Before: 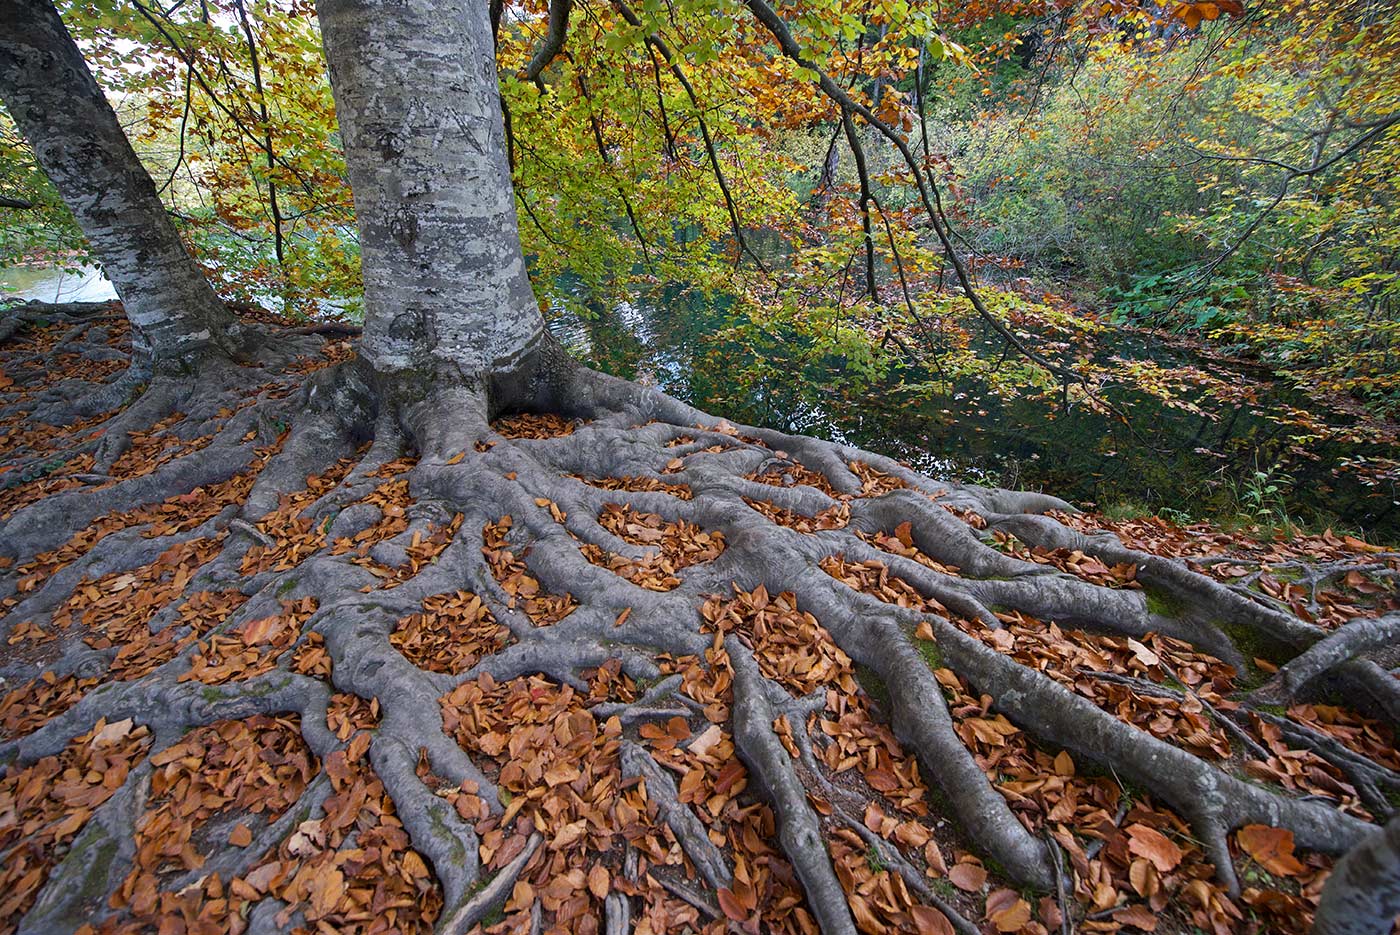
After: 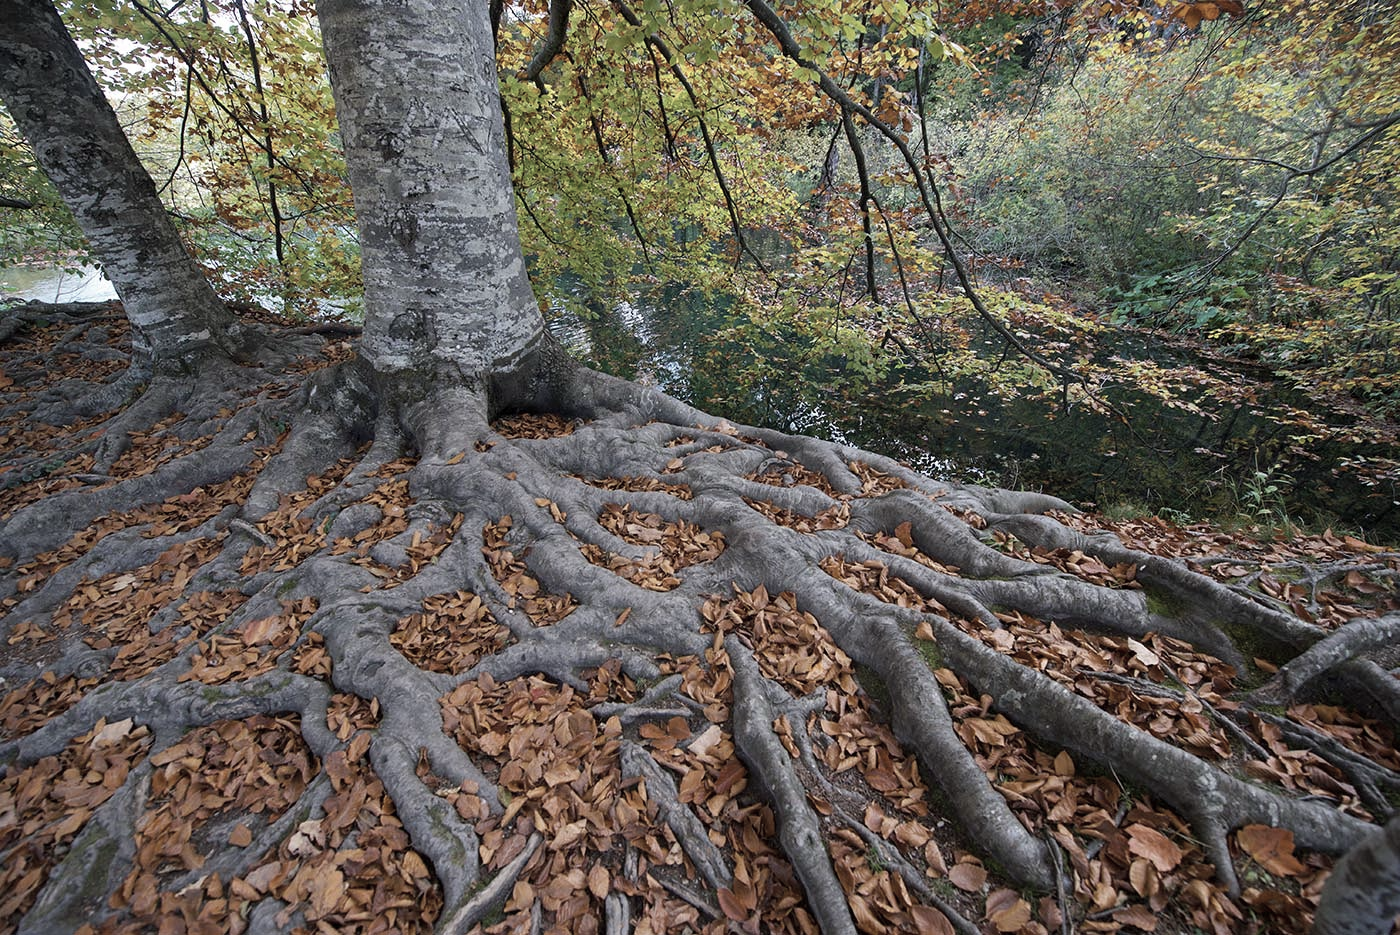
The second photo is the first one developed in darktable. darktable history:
exposure: compensate highlight preservation false
color correction: saturation 0.57
